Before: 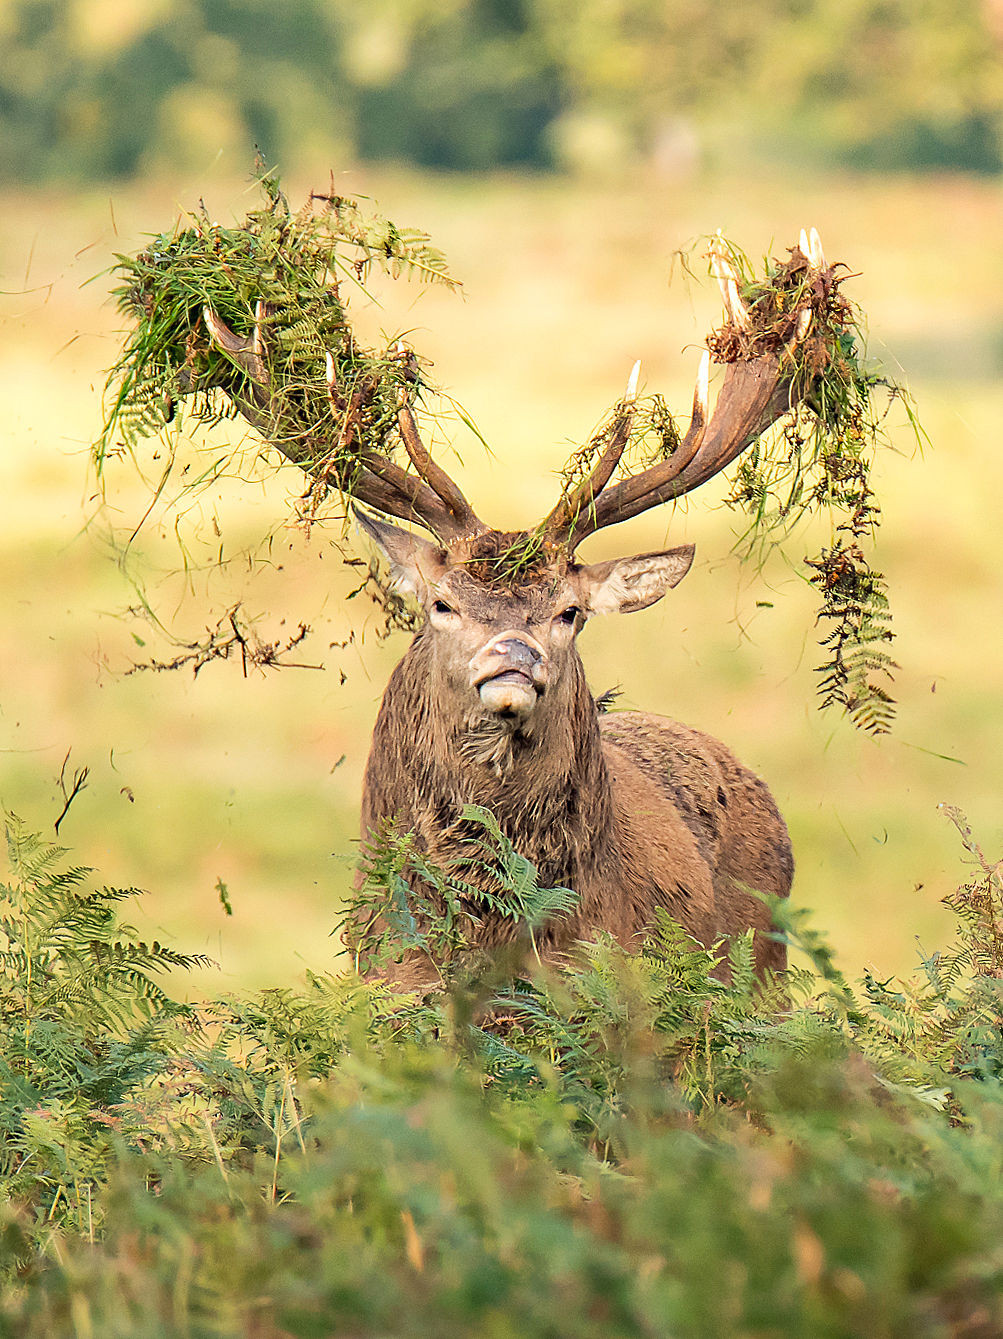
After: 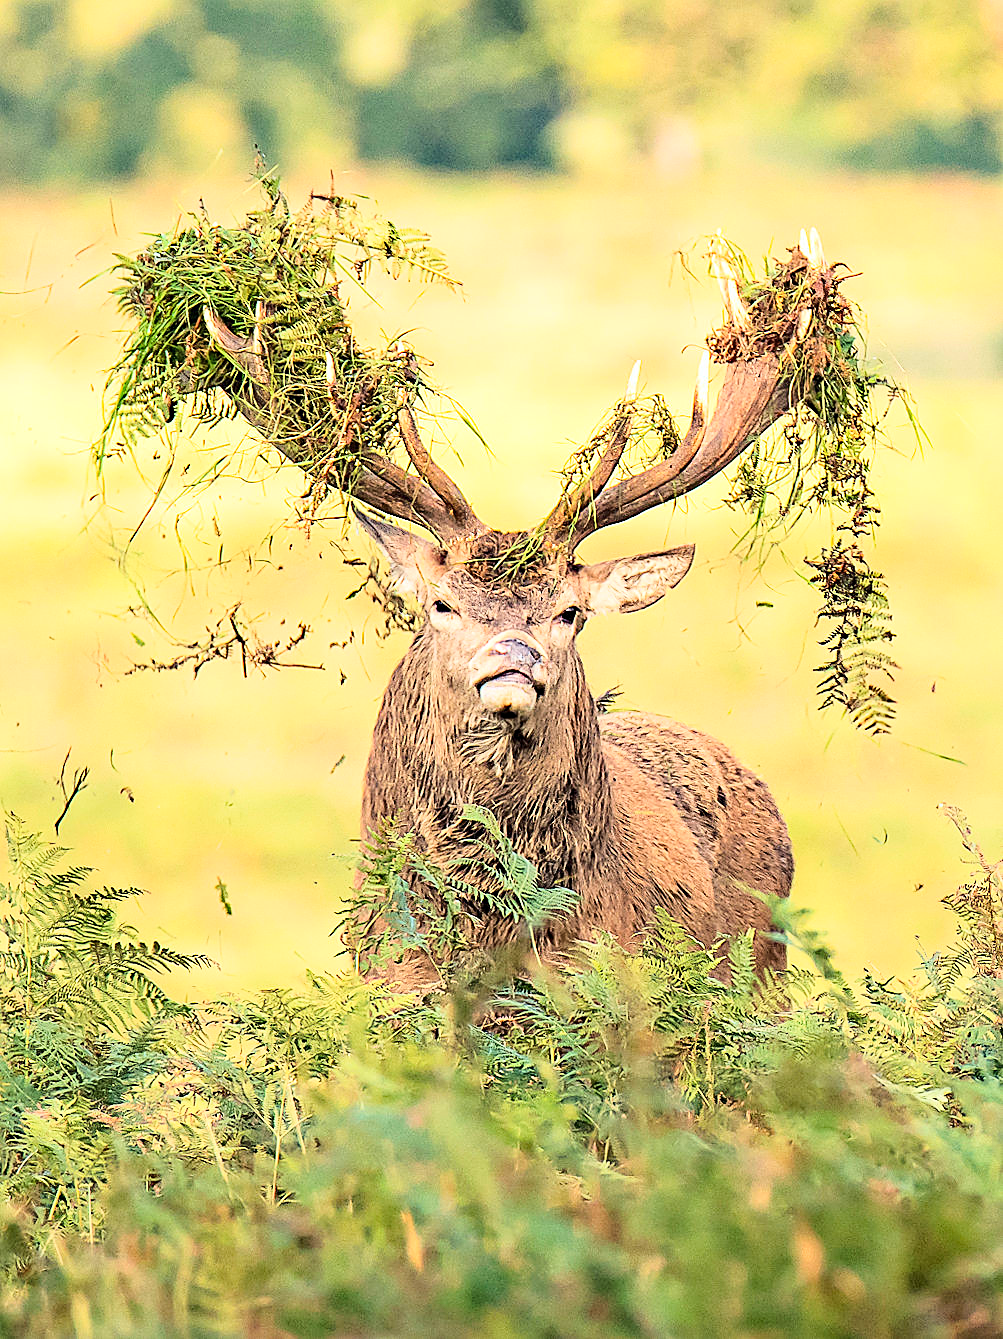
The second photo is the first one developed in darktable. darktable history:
base curve: curves: ch0 [(0, 0) (0.028, 0.03) (0.121, 0.232) (0.46, 0.748) (0.859, 0.968) (1, 1)]
haze removal: compatibility mode true, adaptive false
sharpen: on, module defaults
